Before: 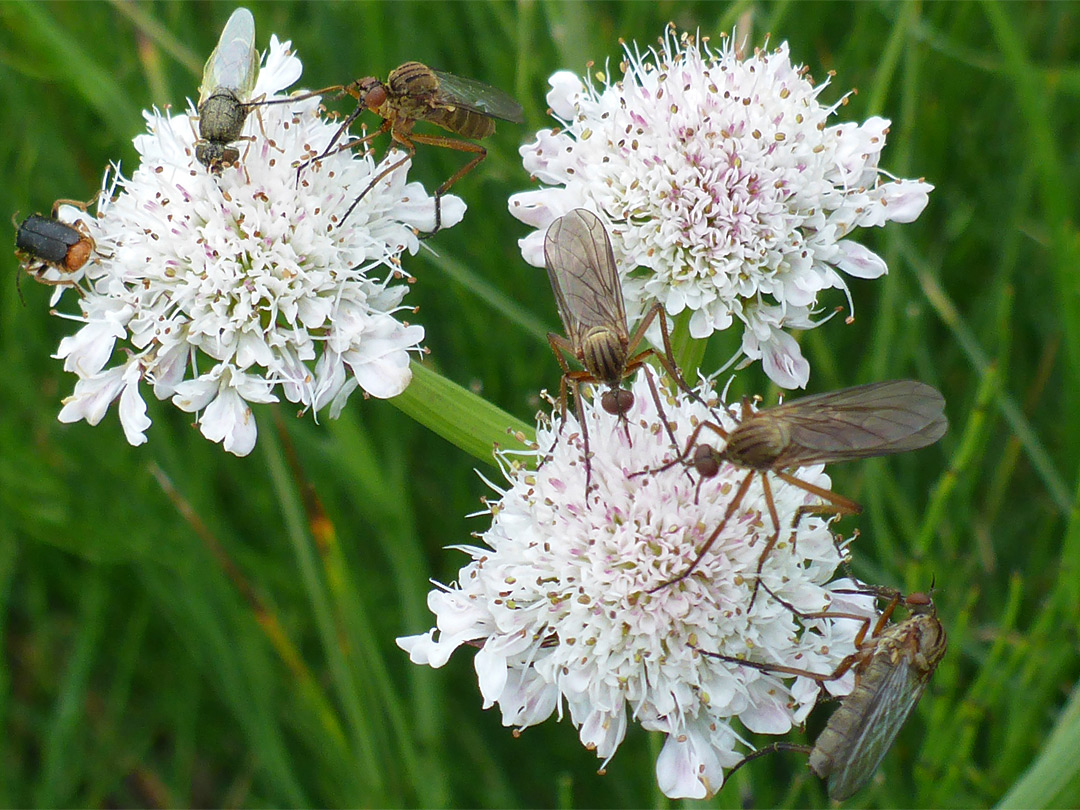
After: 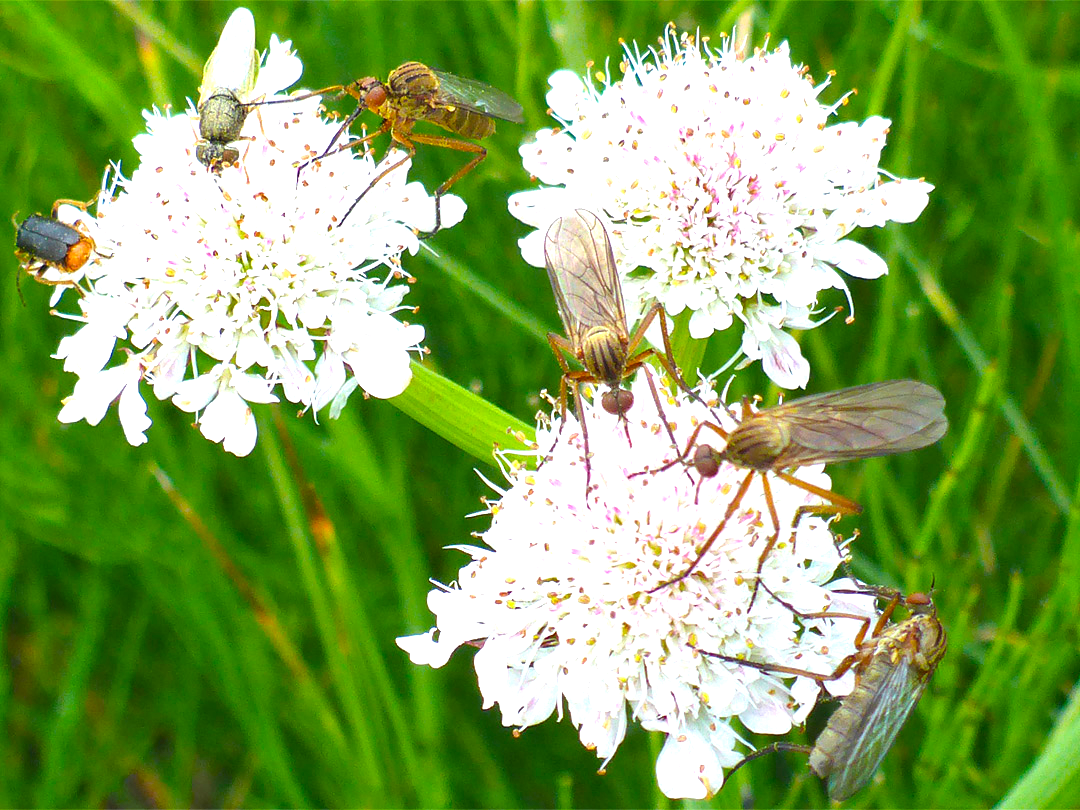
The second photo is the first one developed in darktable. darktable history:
exposure: black level correction 0, exposure 1.198 EV, compensate exposure bias true, compensate highlight preservation false
color balance rgb: perceptual saturation grading › global saturation 30%, global vibrance 20%
